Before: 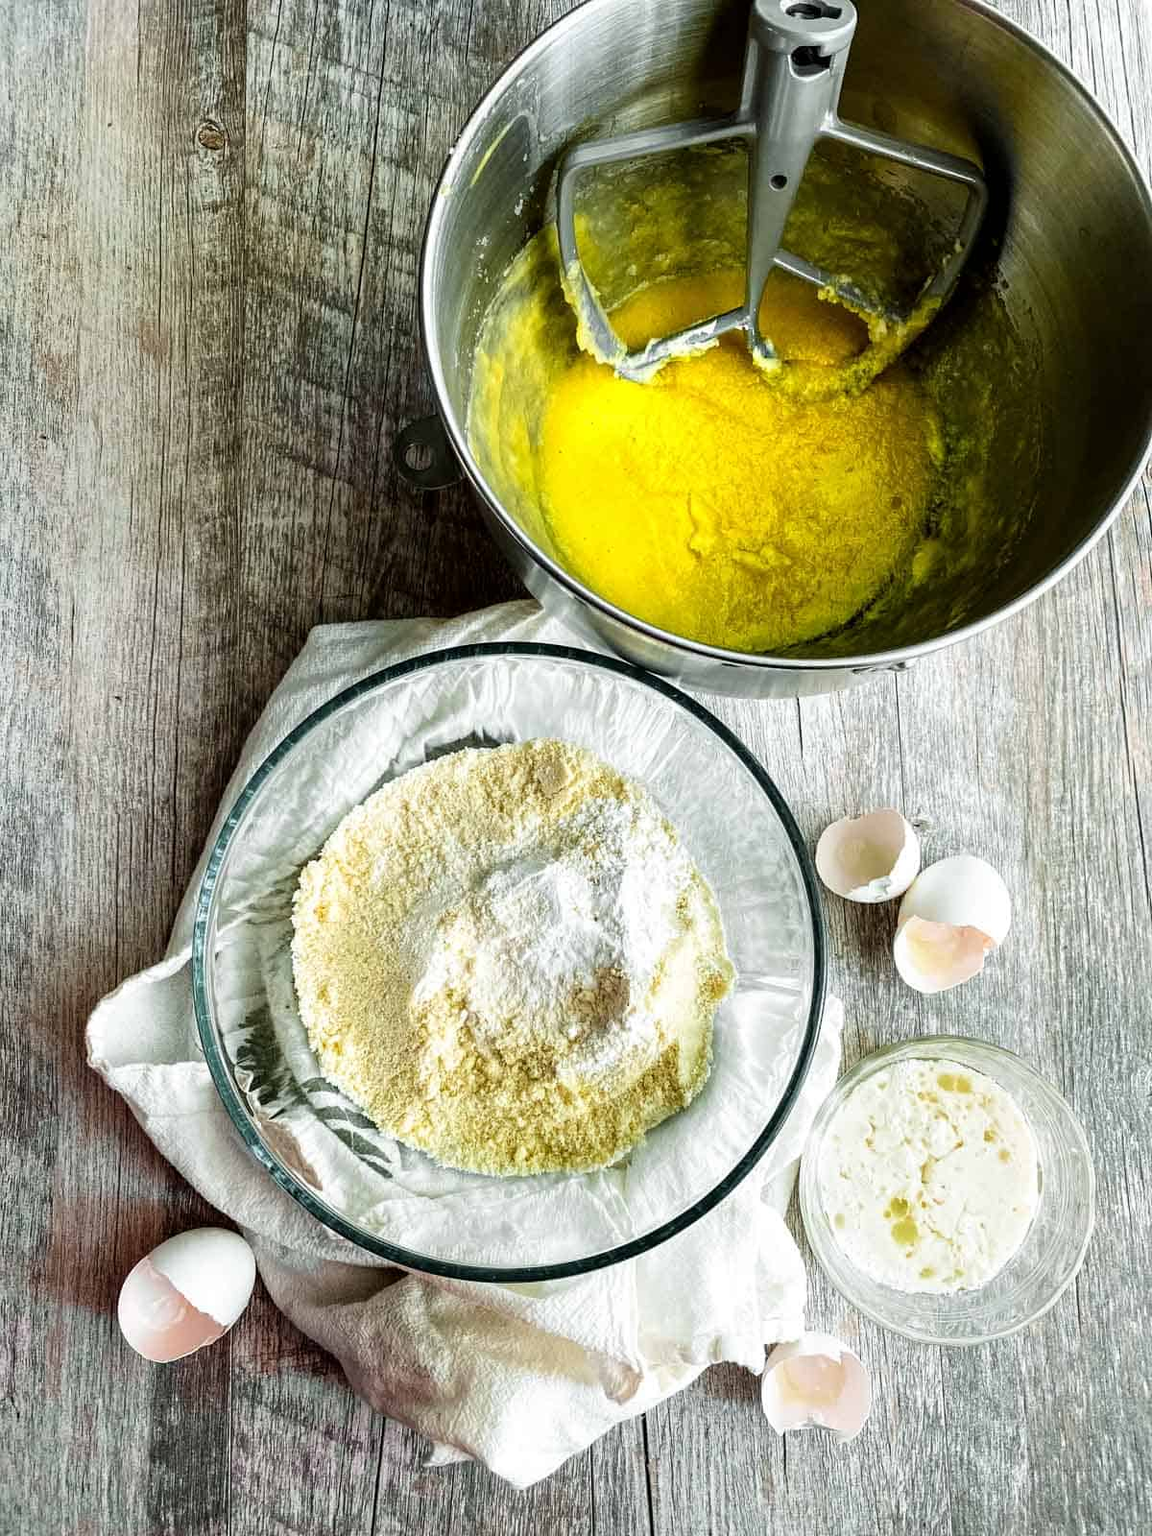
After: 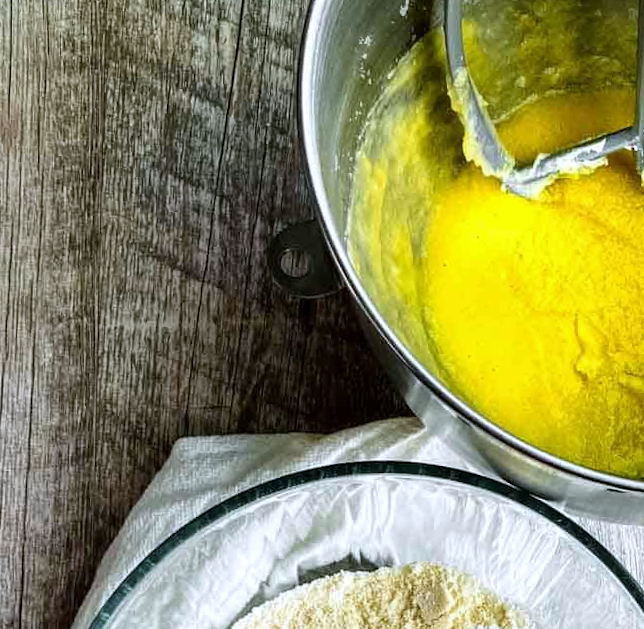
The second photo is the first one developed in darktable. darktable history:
white balance: red 0.984, blue 1.059
rotate and perspective: rotation 0.679°, lens shift (horizontal) 0.136, crop left 0.009, crop right 0.991, crop top 0.078, crop bottom 0.95
crop: left 15.306%, top 9.065%, right 30.789%, bottom 48.638%
